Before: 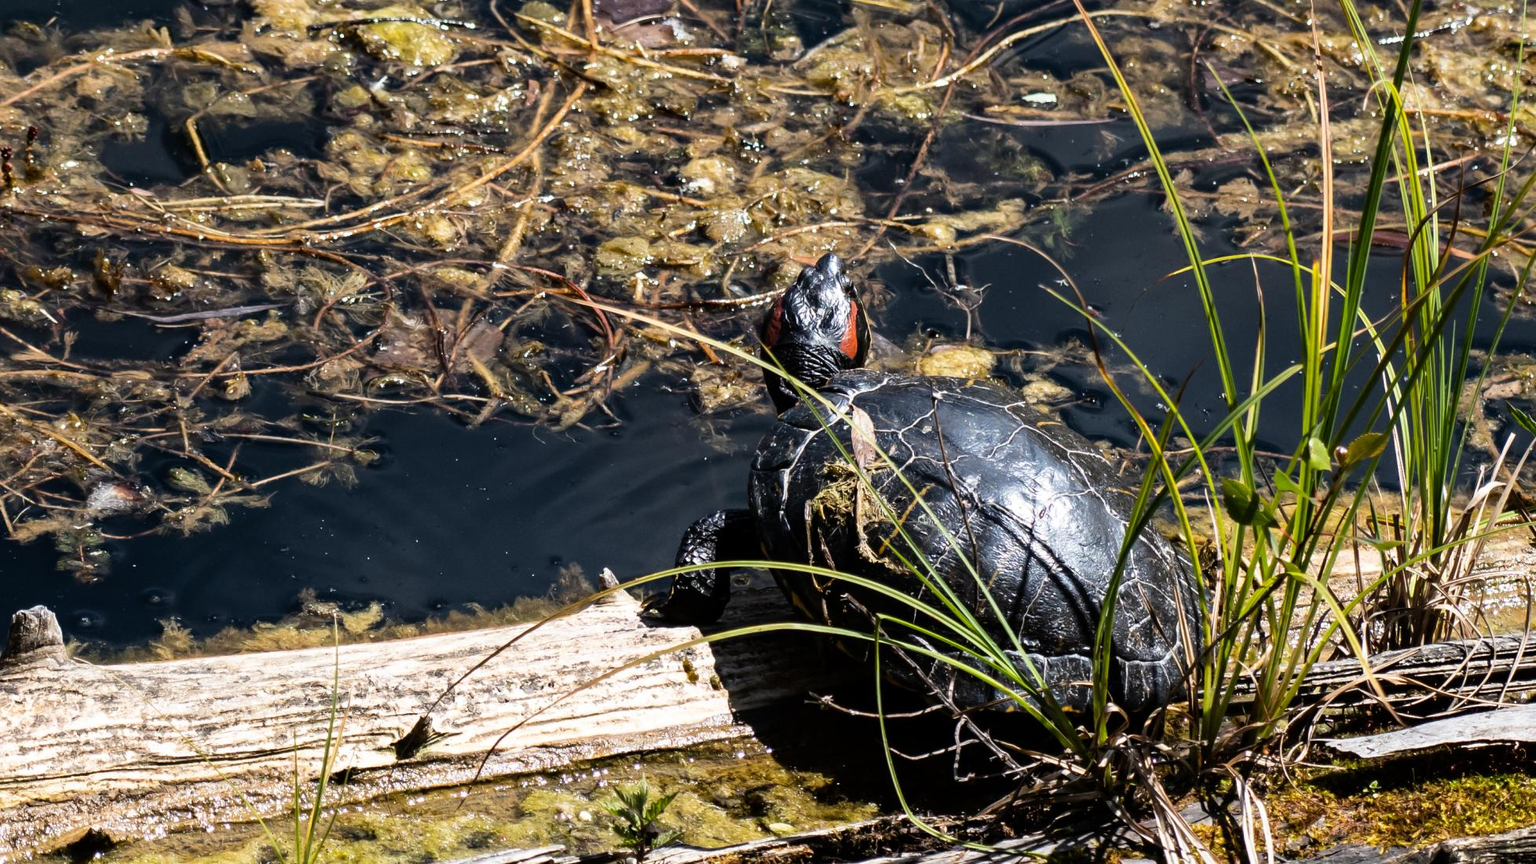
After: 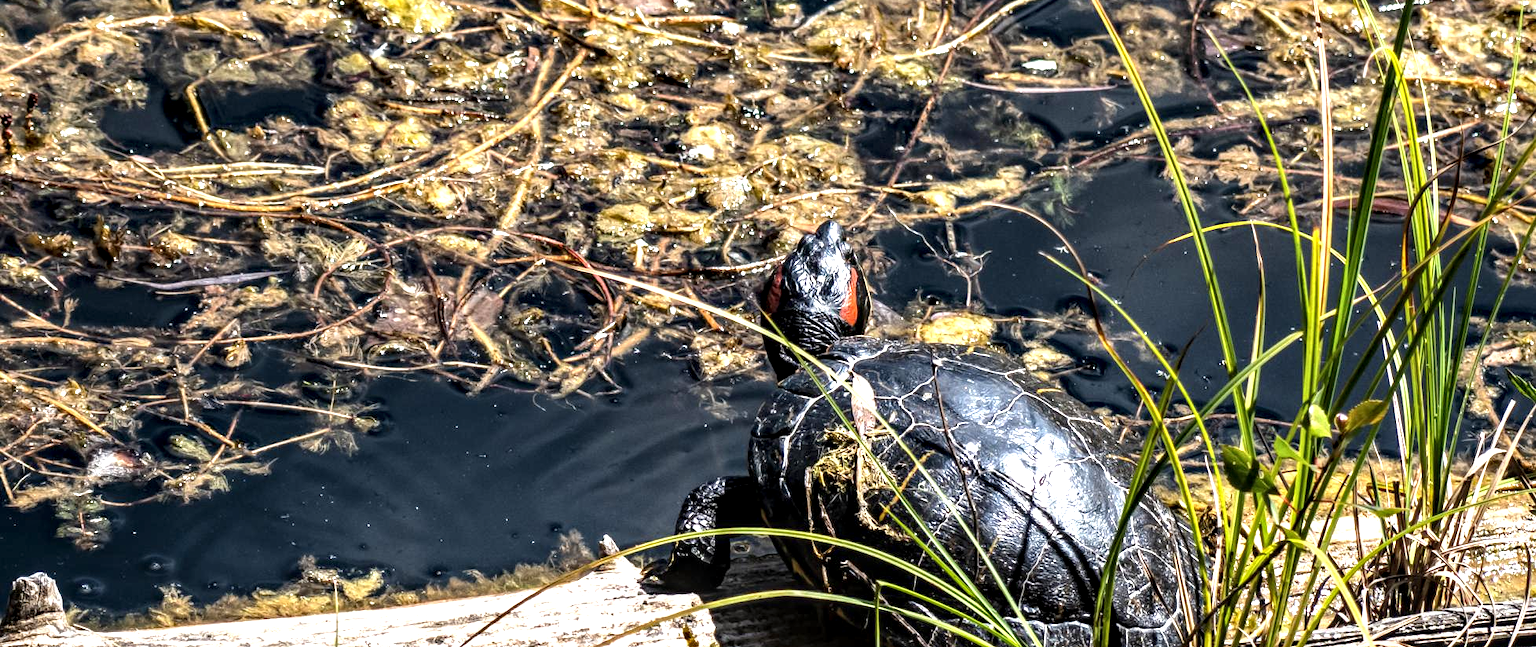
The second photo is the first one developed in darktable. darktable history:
exposure: black level correction 0, exposure 0.7 EV, compensate exposure bias true, compensate highlight preservation false
local contrast: highlights 20%, detail 150%
contrast equalizer: octaves 7, y [[0.6 ×6], [0.55 ×6], [0 ×6], [0 ×6], [0 ×6]], mix 0.2
crop: top 3.857%, bottom 21.132%
